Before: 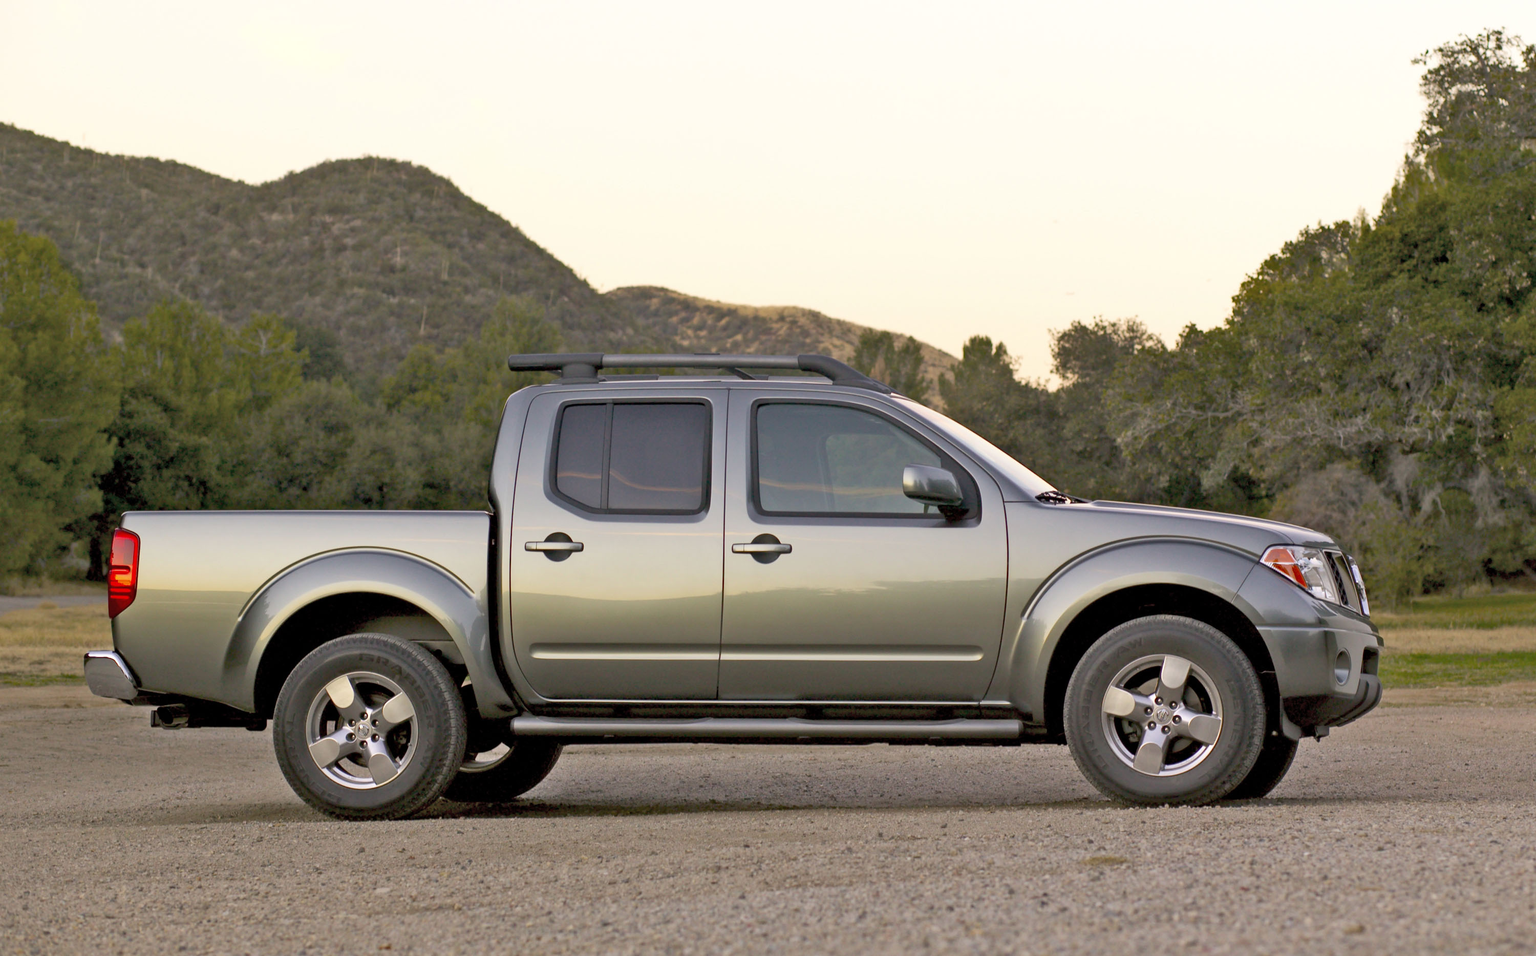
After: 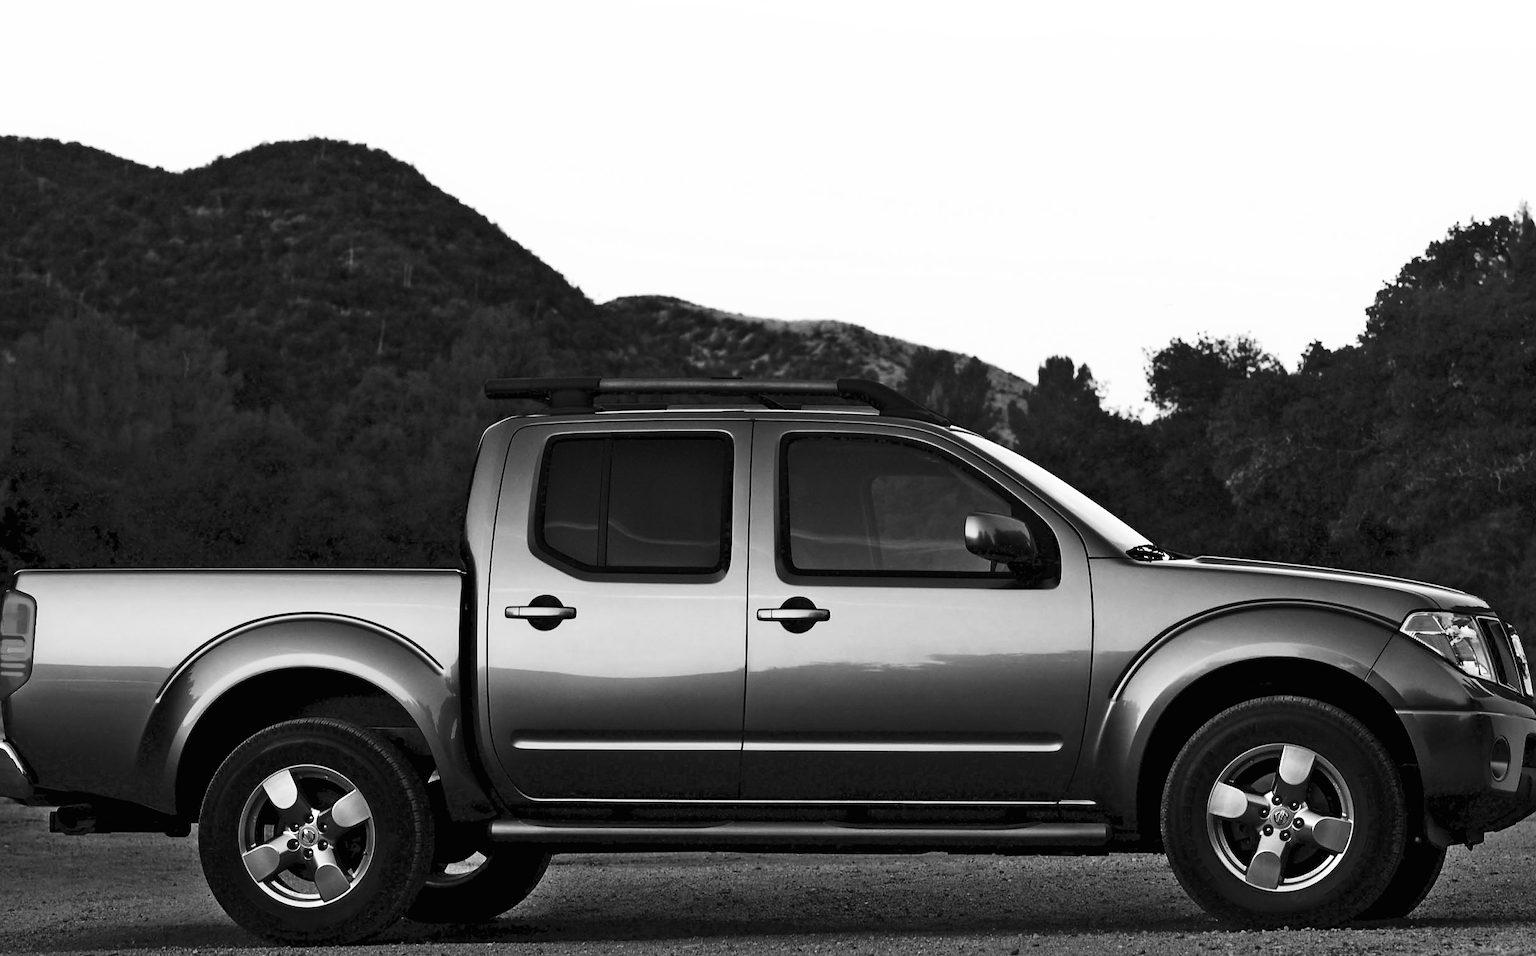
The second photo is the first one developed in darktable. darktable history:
crop and rotate: left 7.196%, top 4.574%, right 10.605%, bottom 13.178%
sharpen: radius 0.969, amount 0.604
exposure: black level correction 0.001, exposure 0.14 EV, compensate highlight preservation false
base curve: curves: ch0 [(0, 0) (0.579, 0.807) (1, 1)], preserve colors none
color correction: highlights a* -7.33, highlights b* 1.26, shadows a* -3.55, saturation 1.4
velvia: on, module defaults
monochrome: a 16.01, b -2.65, highlights 0.52
contrast brightness saturation: brightness -1, saturation 1
